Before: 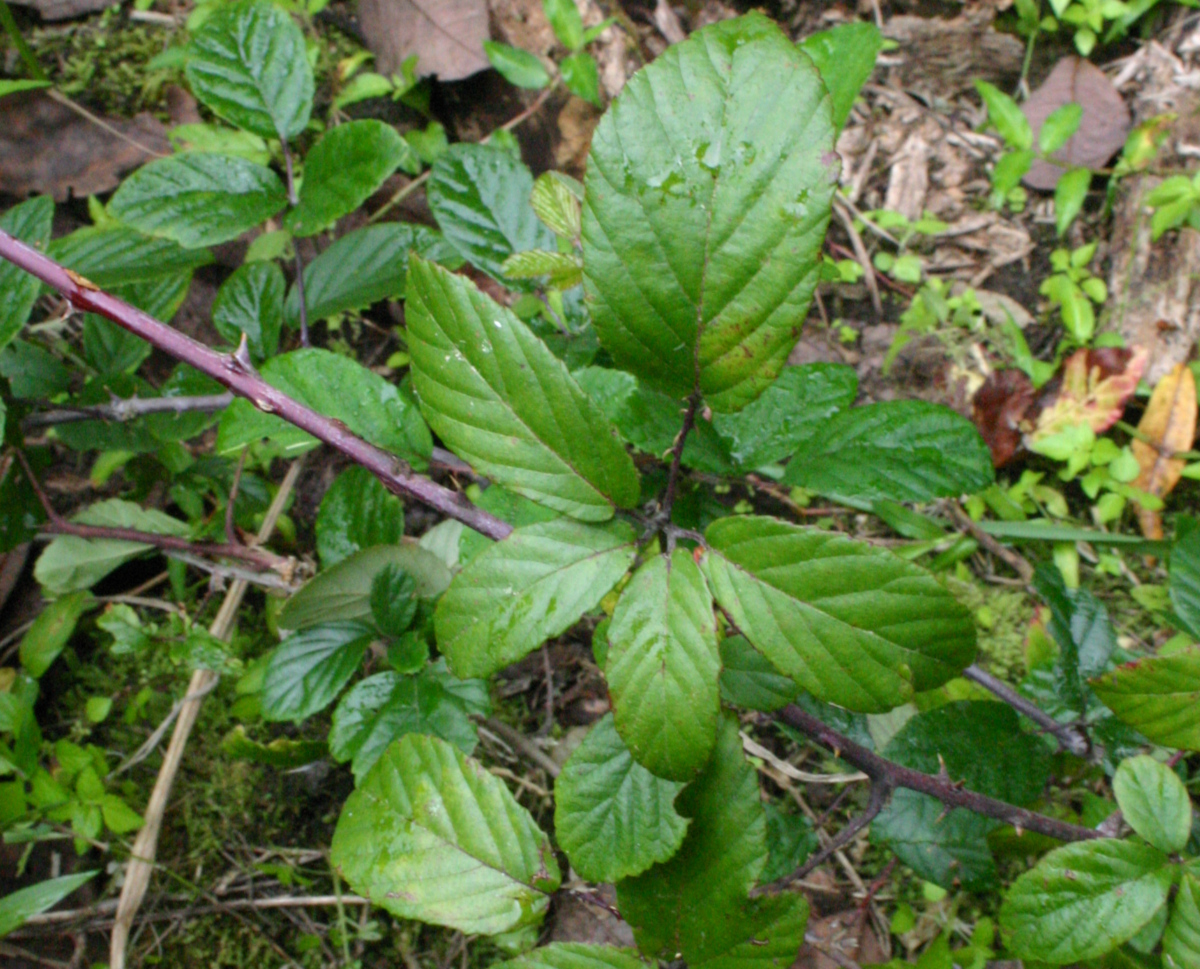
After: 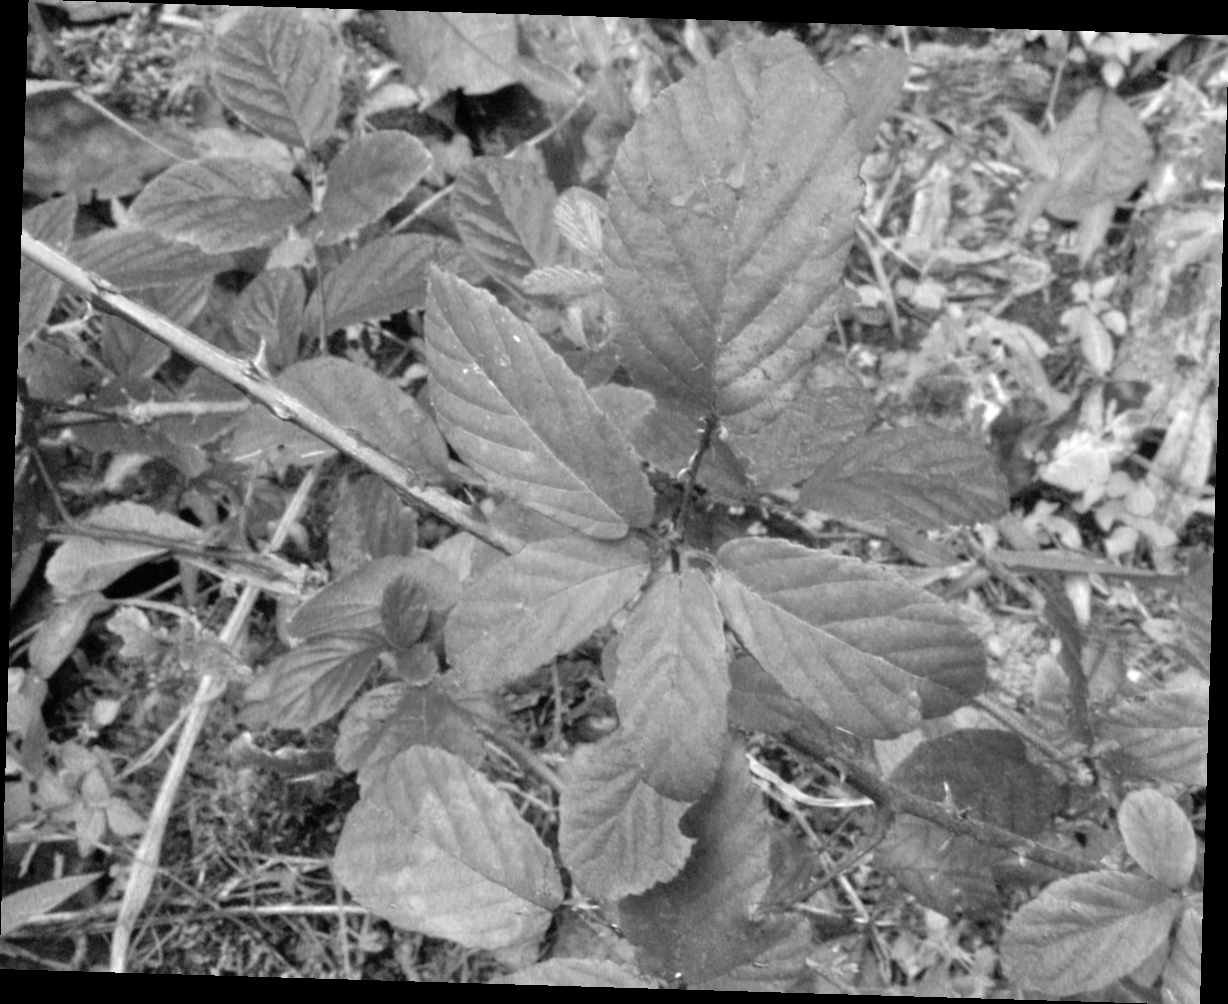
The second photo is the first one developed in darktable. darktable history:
color zones: curves: ch0 [(0.002, 0.593) (0.143, 0.417) (0.285, 0.541) (0.455, 0.289) (0.608, 0.327) (0.727, 0.283) (0.869, 0.571) (1, 0.603)]; ch1 [(0, 0) (0.143, 0) (0.286, 0) (0.429, 0) (0.571, 0) (0.714, 0) (0.857, 0)]
tone equalizer: -7 EV 0.15 EV, -6 EV 0.6 EV, -5 EV 1.15 EV, -4 EV 1.33 EV, -3 EV 1.15 EV, -2 EV 0.6 EV, -1 EV 0.15 EV, mask exposure compensation -0.5 EV
rotate and perspective: rotation 1.72°, automatic cropping off
